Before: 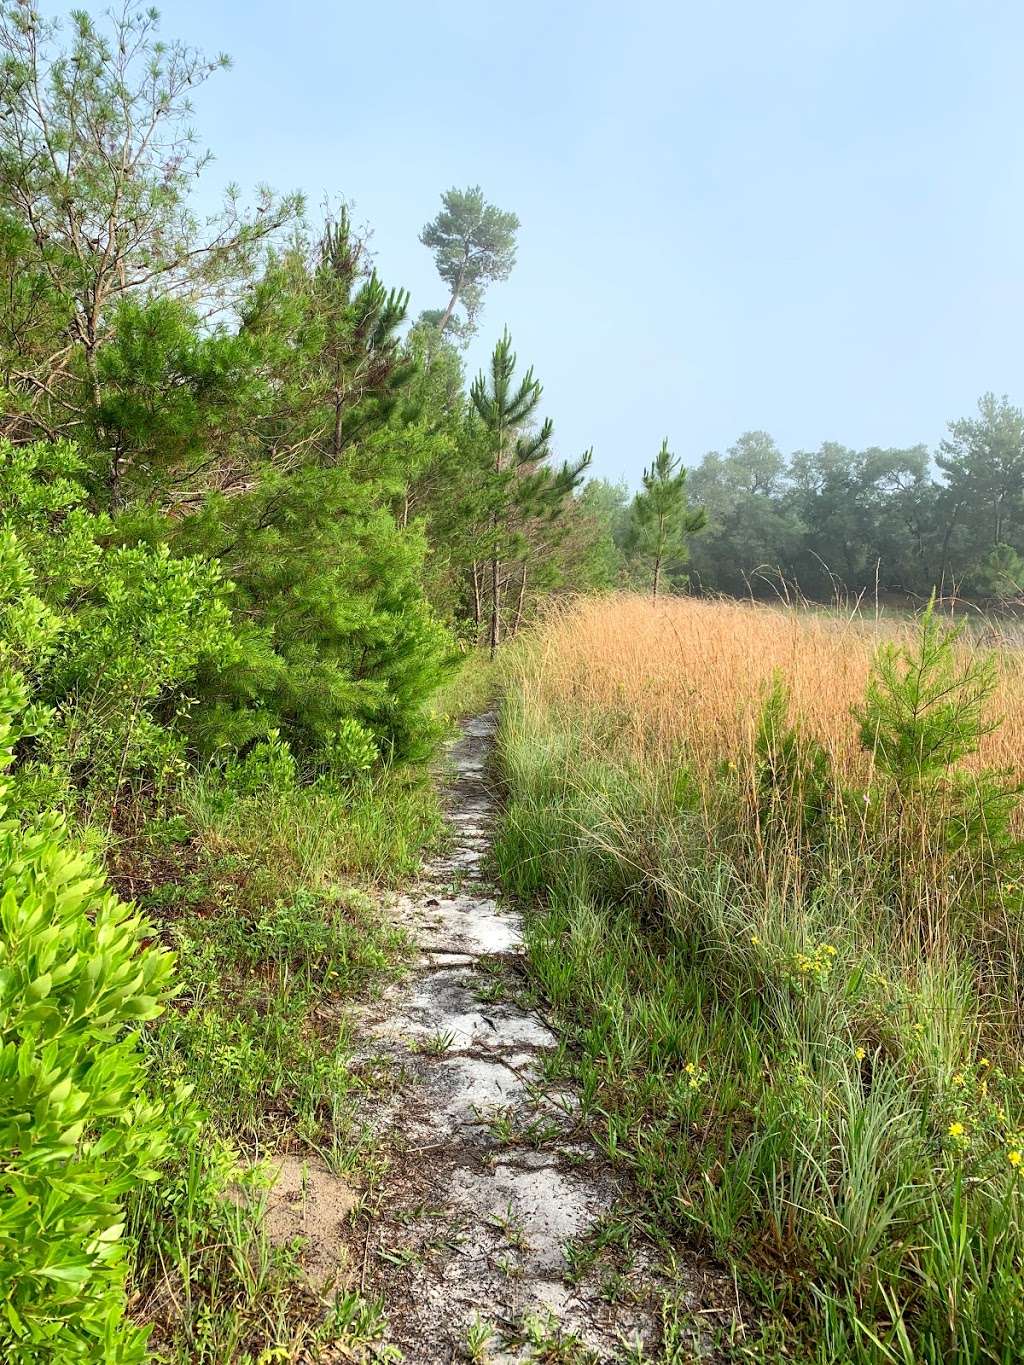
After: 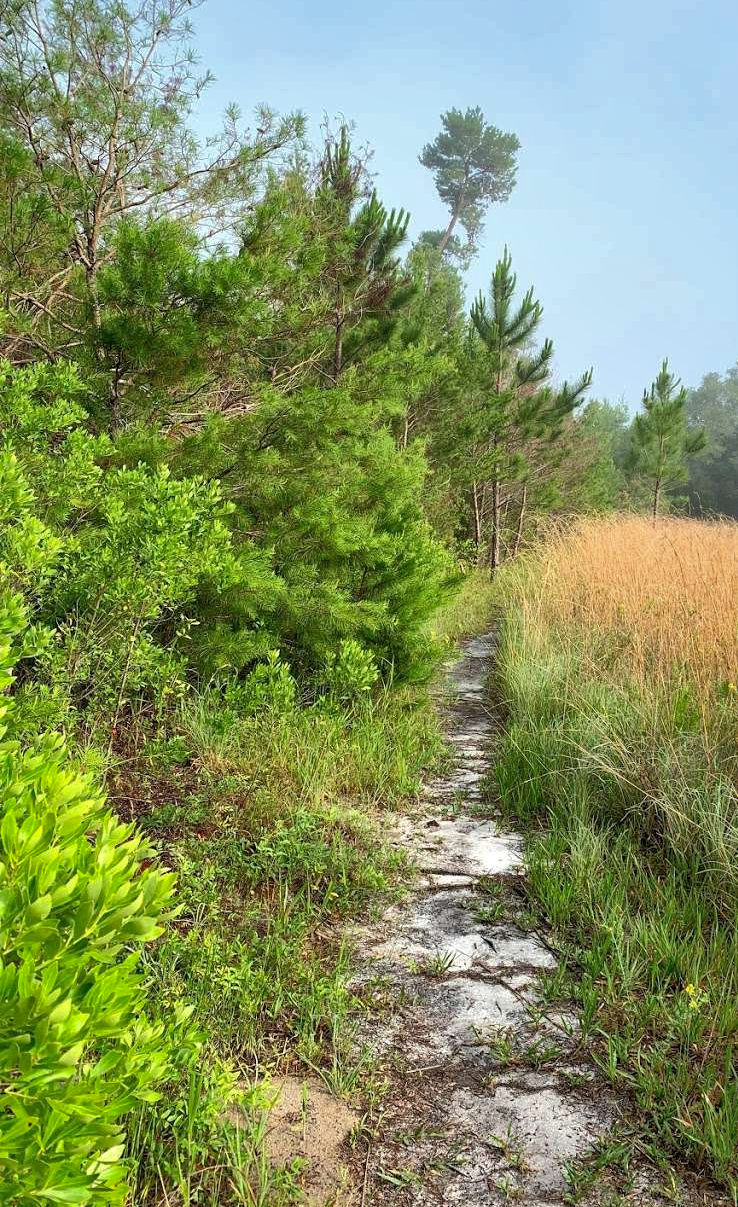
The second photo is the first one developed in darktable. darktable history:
local contrast: mode bilateral grid, contrast 19, coarseness 50, detail 119%, midtone range 0.2
shadows and highlights: on, module defaults
crop: top 5.801%, right 27.905%, bottom 5.75%
